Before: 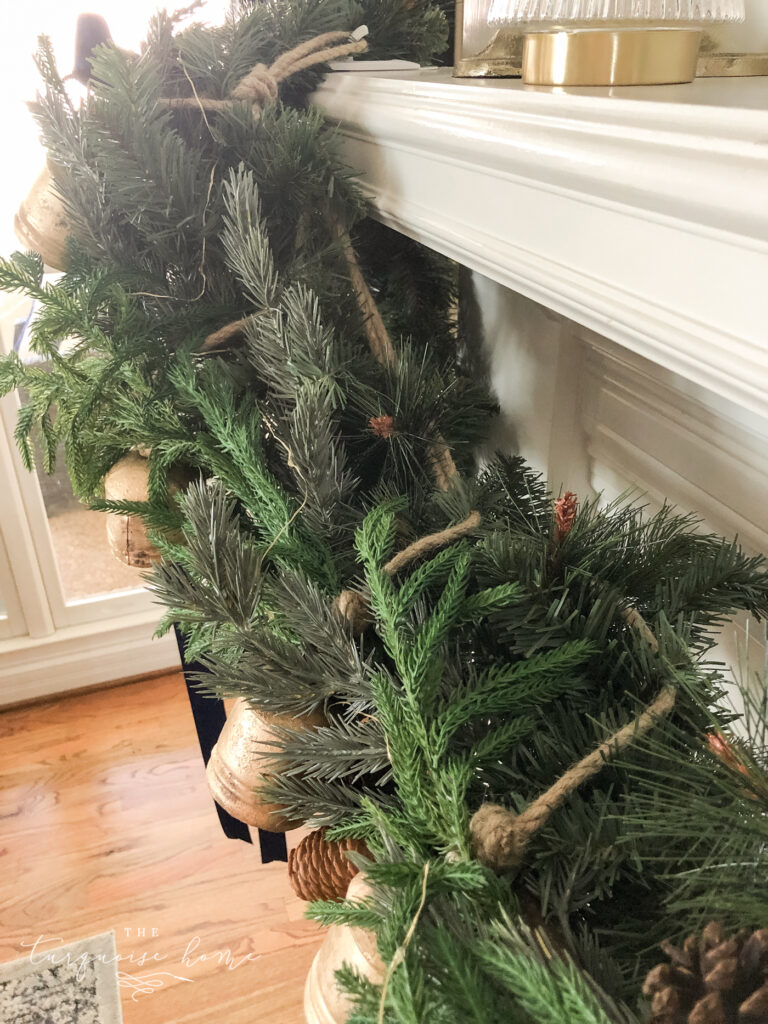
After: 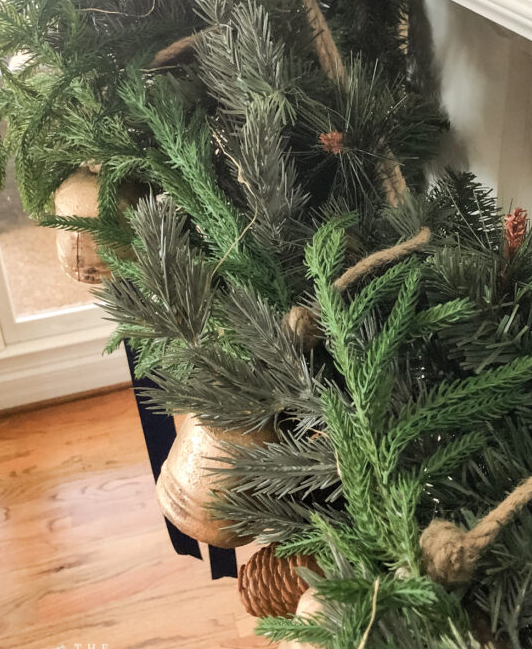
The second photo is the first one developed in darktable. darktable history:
crop: left 6.634%, top 27.784%, right 24.018%, bottom 8.83%
shadows and highlights: soften with gaussian
